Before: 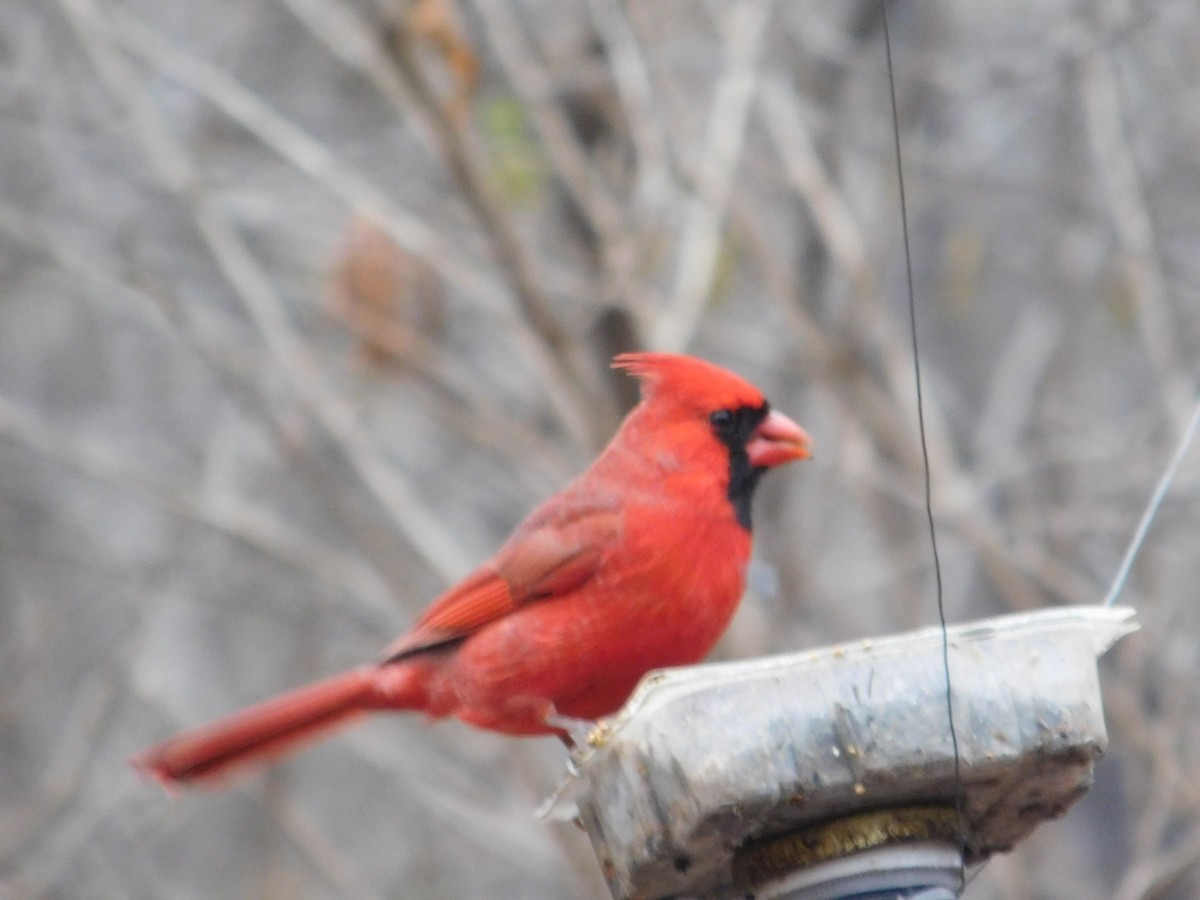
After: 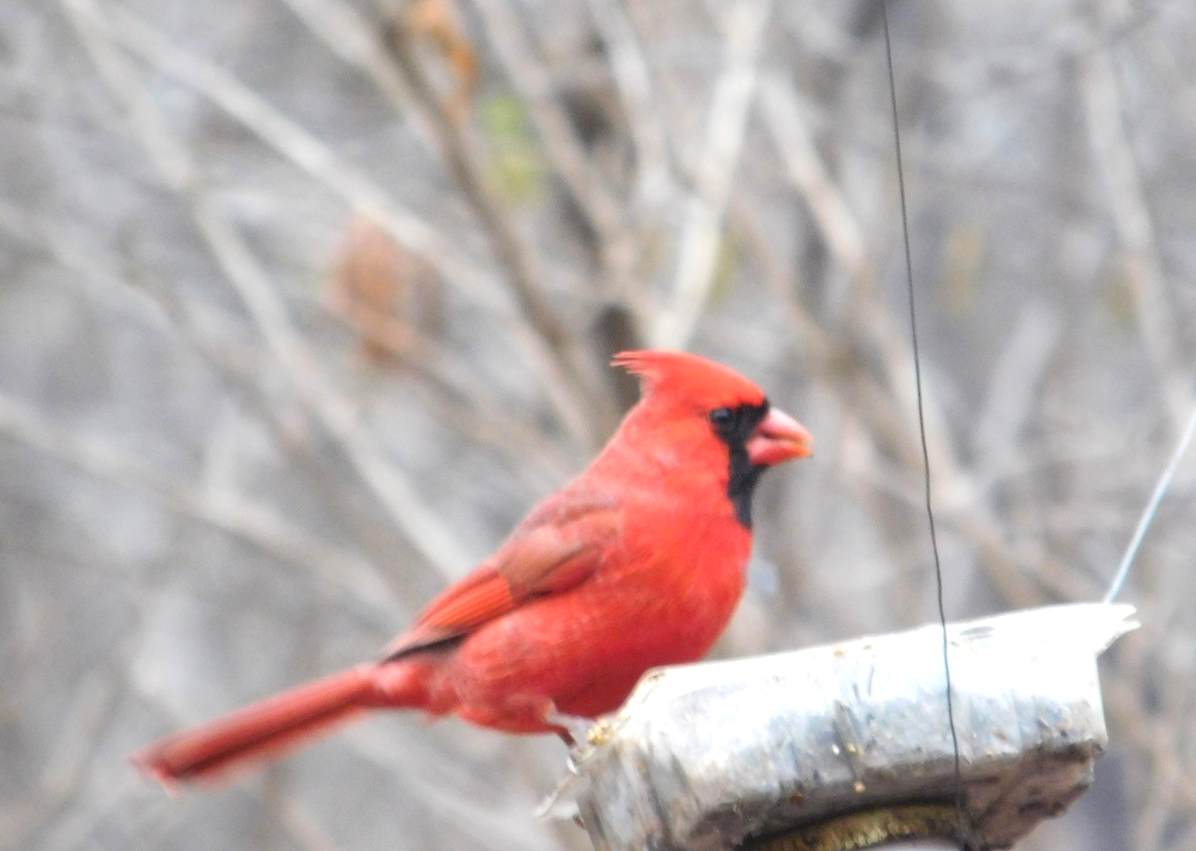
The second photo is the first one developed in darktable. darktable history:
exposure: black level correction 0, exposure 0.499 EV, compensate highlight preservation false
crop: top 0.297%, right 0.256%, bottom 5.092%
